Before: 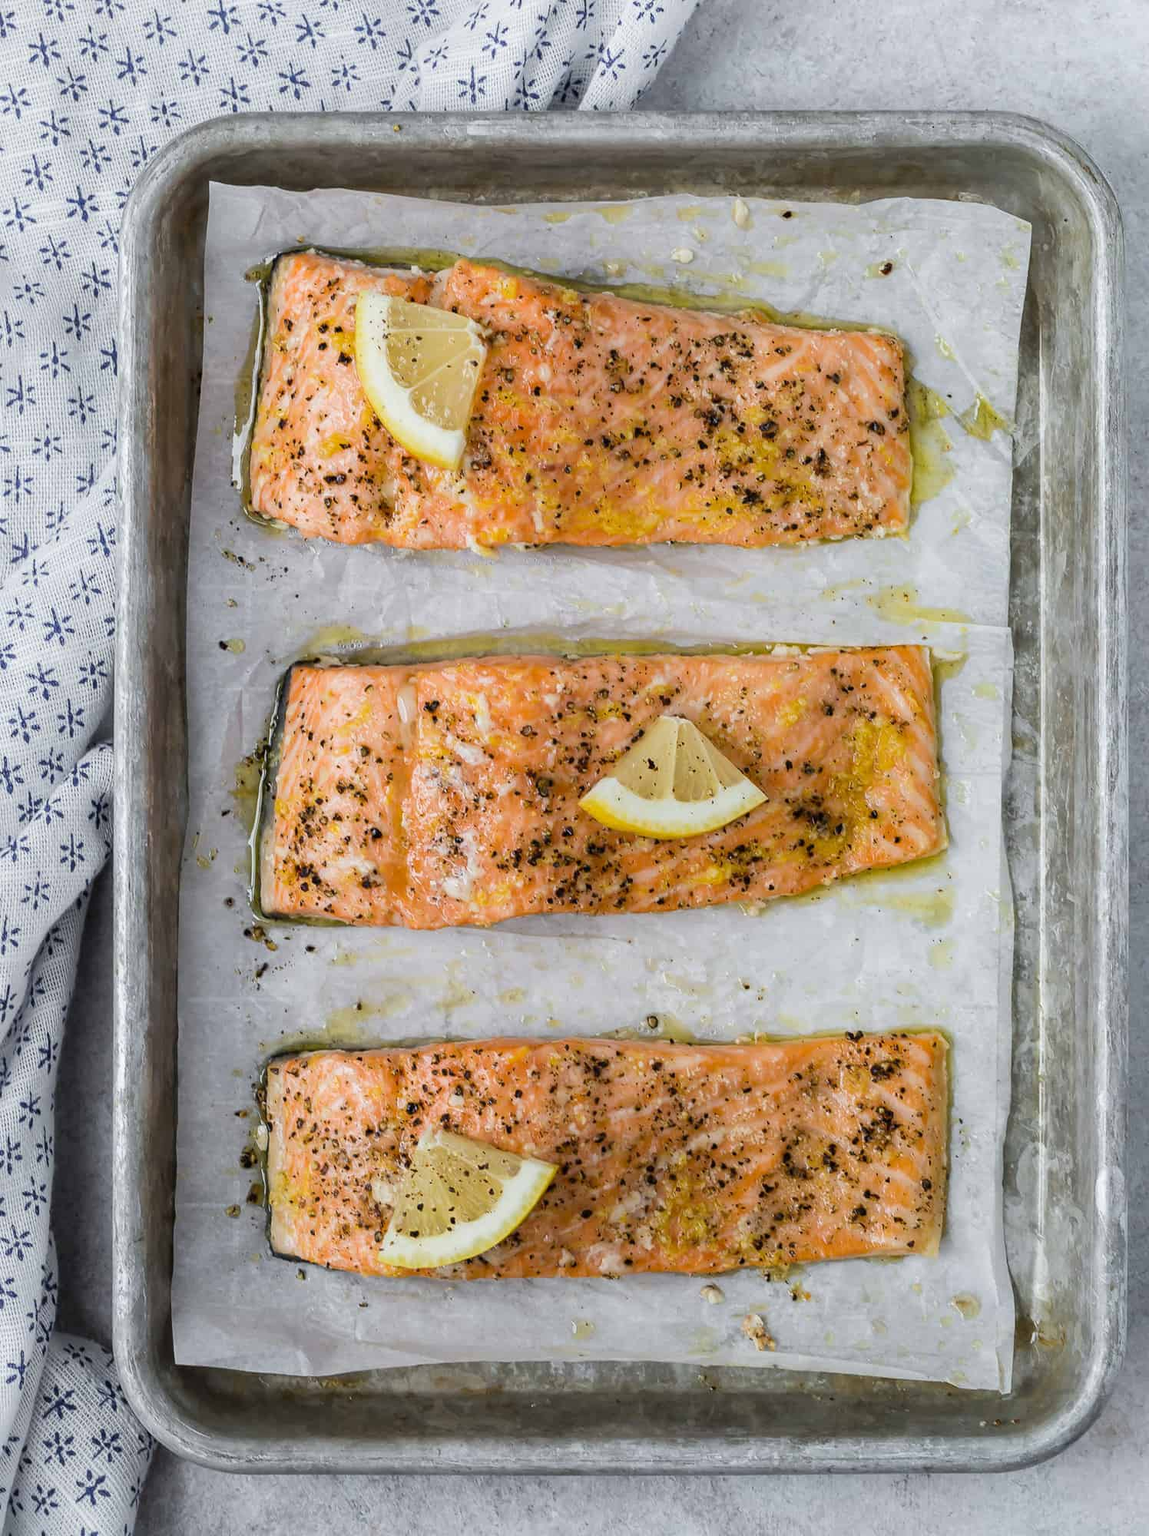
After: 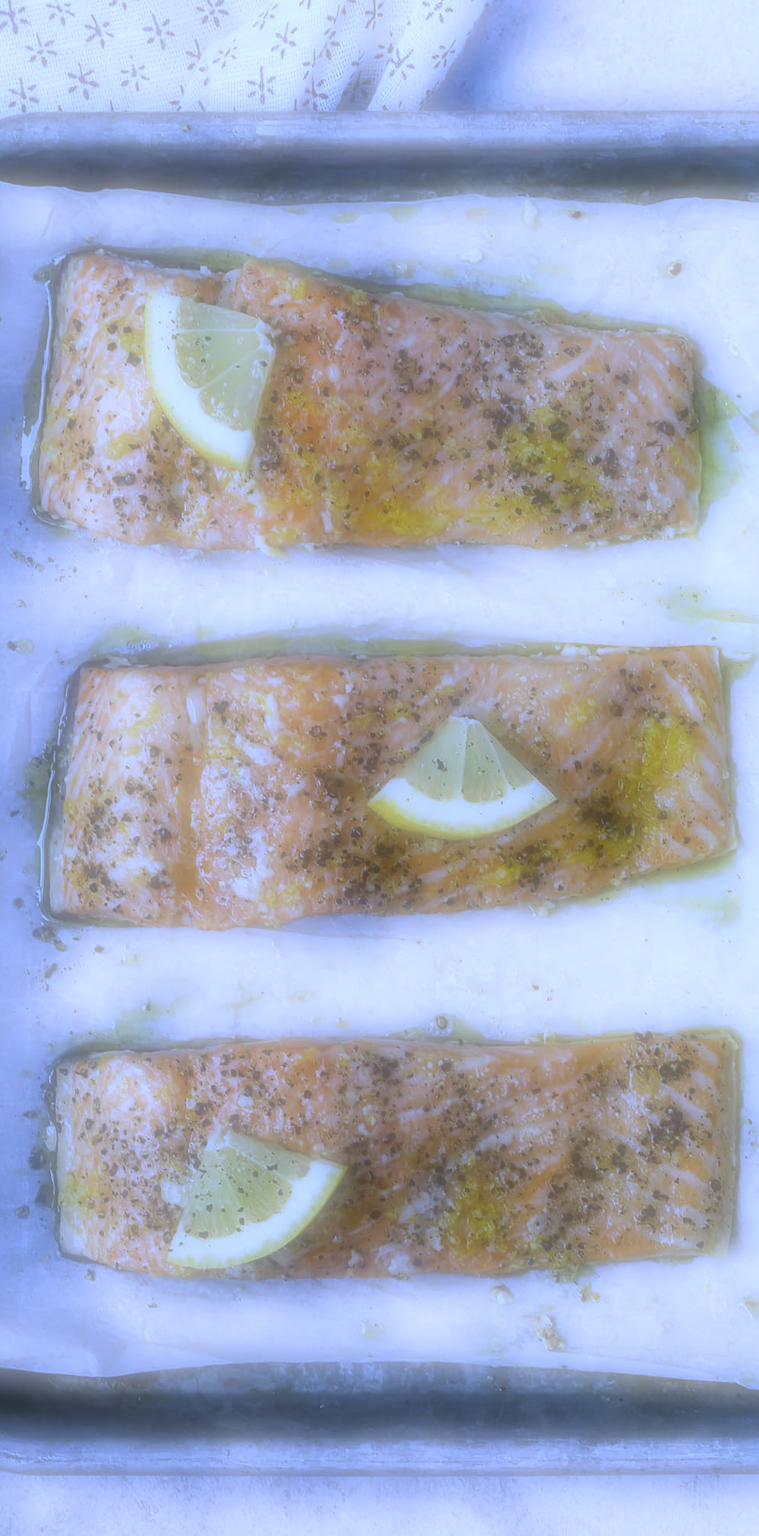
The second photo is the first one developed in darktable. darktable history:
crop and rotate: left 18.442%, right 15.508%
white balance: red 0.766, blue 1.537
soften: on, module defaults
